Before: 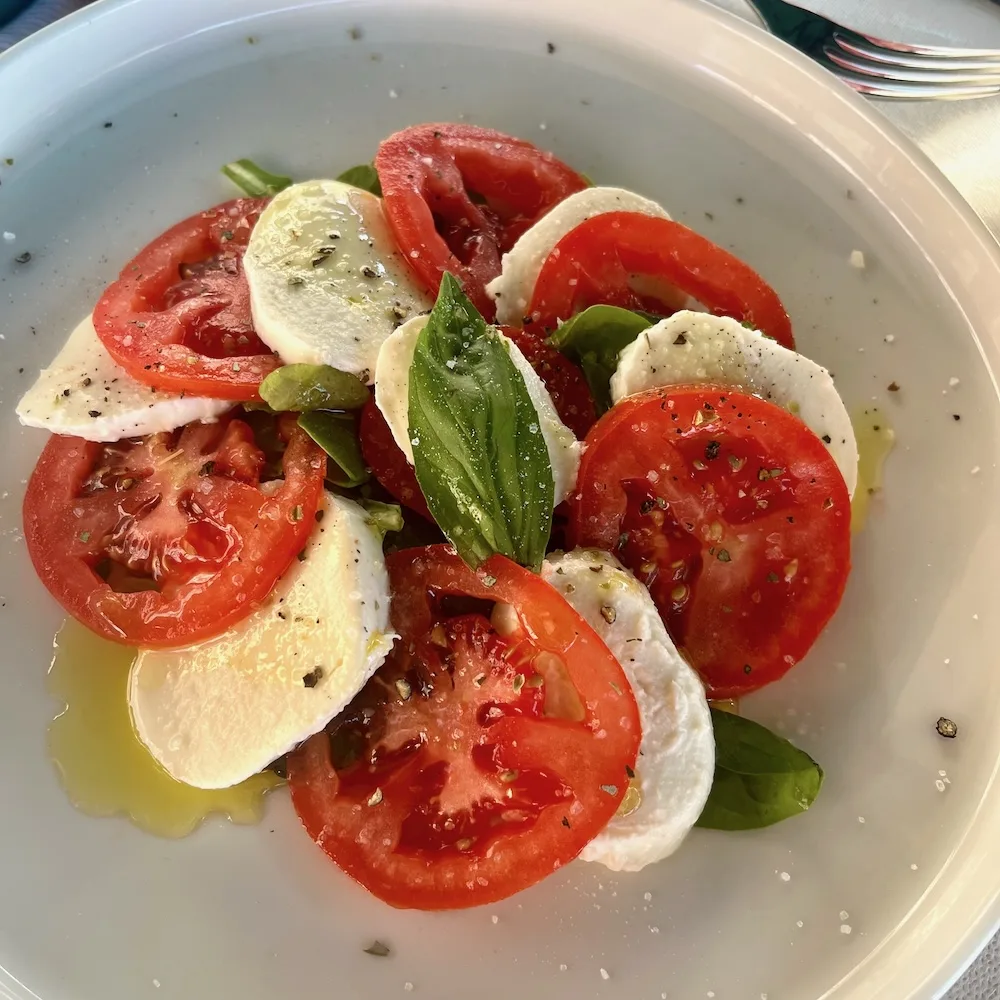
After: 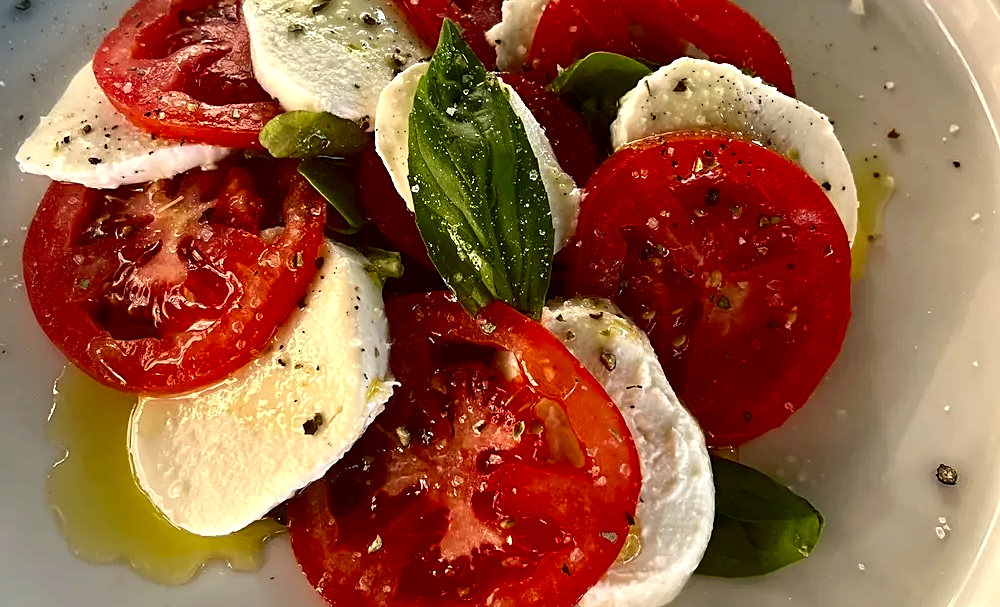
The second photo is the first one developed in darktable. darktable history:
contrast brightness saturation: contrast 0.1, brightness -0.26, saturation 0.14
shadows and highlights: radius 44.78, white point adjustment 6.64, compress 79.65%, highlights color adjustment 78.42%, soften with gaussian
sharpen: radius 1.967
highlight reconstruction: method clip highlights, clipping threshold 0
crop and rotate: top 25.357%, bottom 13.942%
